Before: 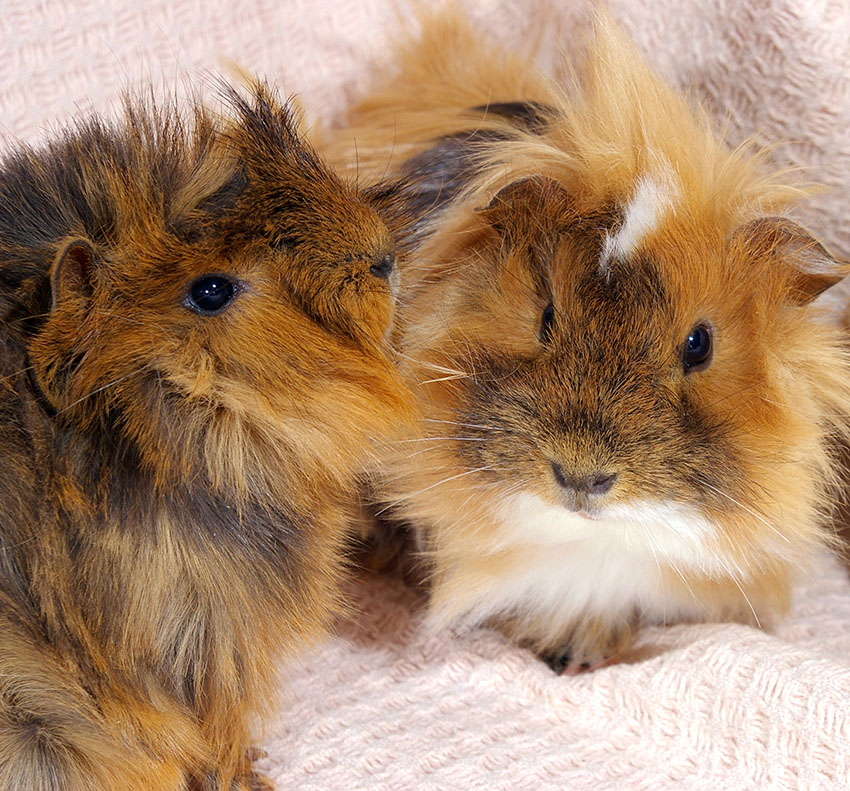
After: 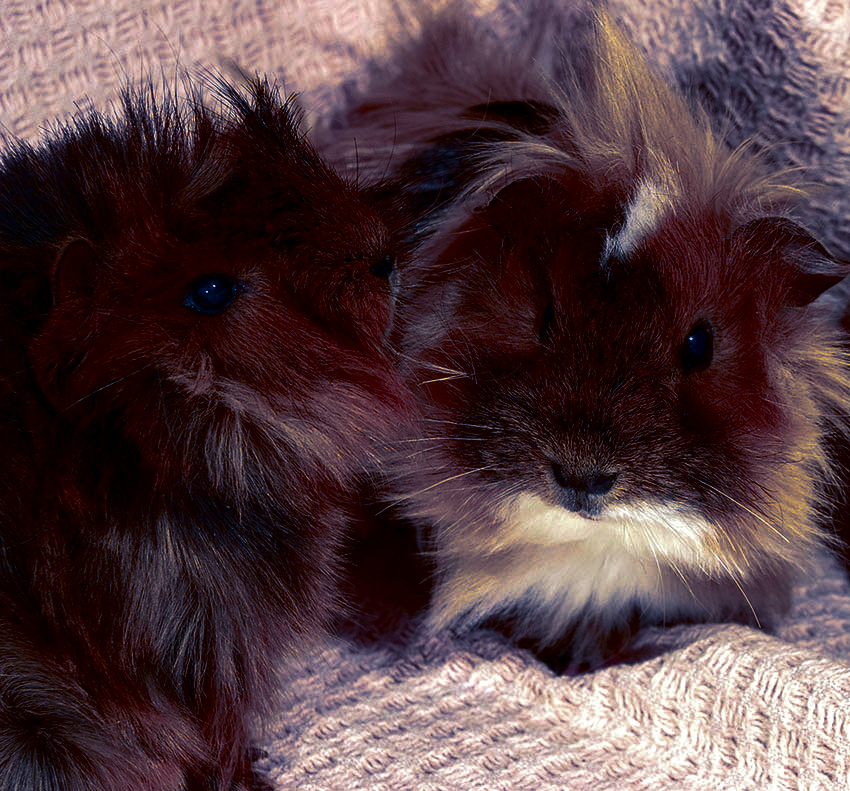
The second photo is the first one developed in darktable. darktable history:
local contrast: detail 130%
split-toning: shadows › hue 226.8°, shadows › saturation 0.84
contrast brightness saturation: brightness -1, saturation 1
